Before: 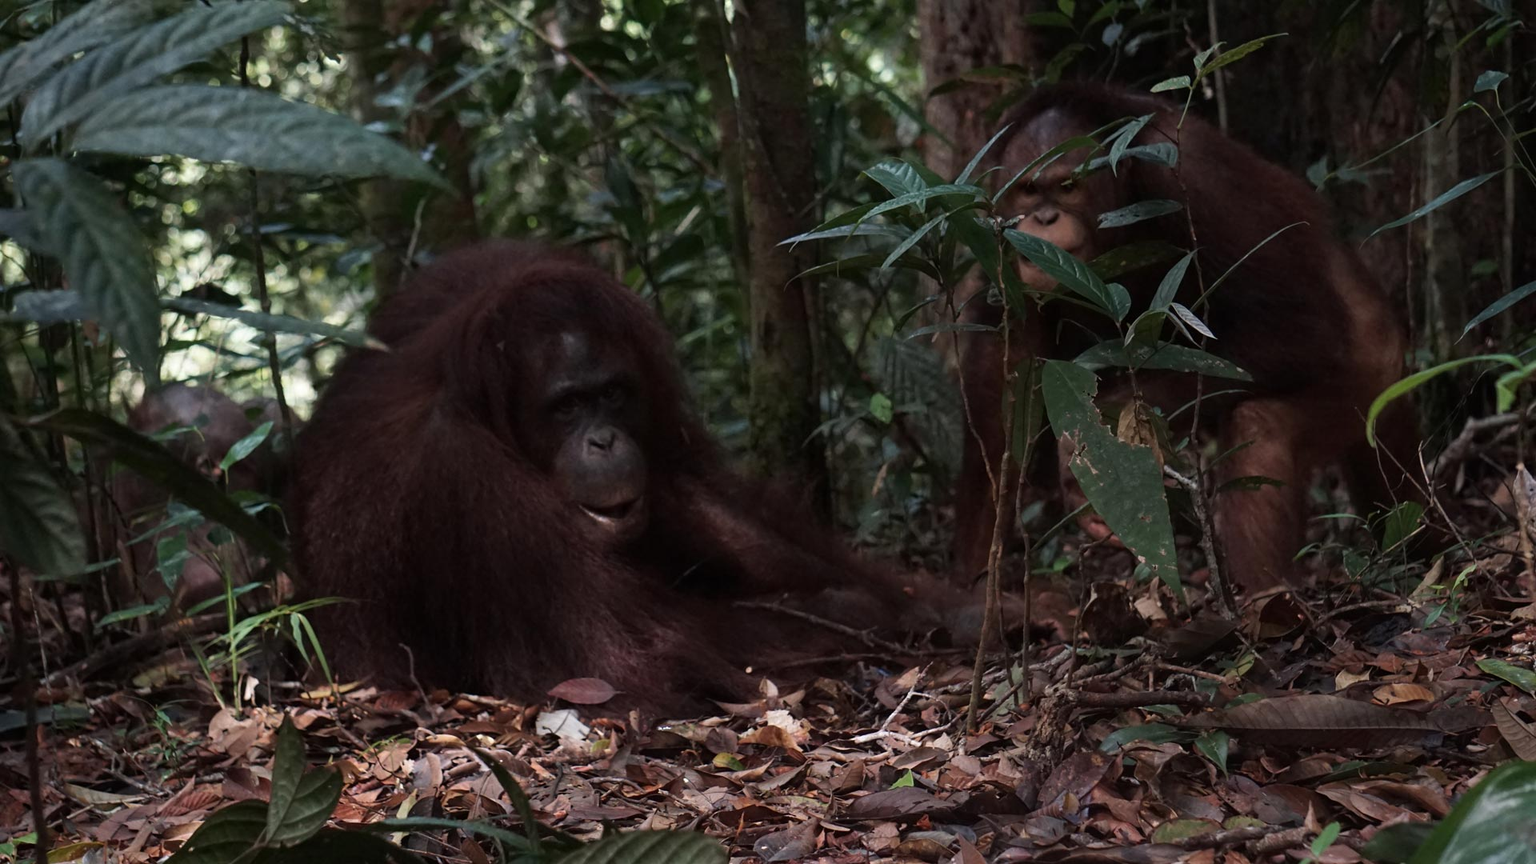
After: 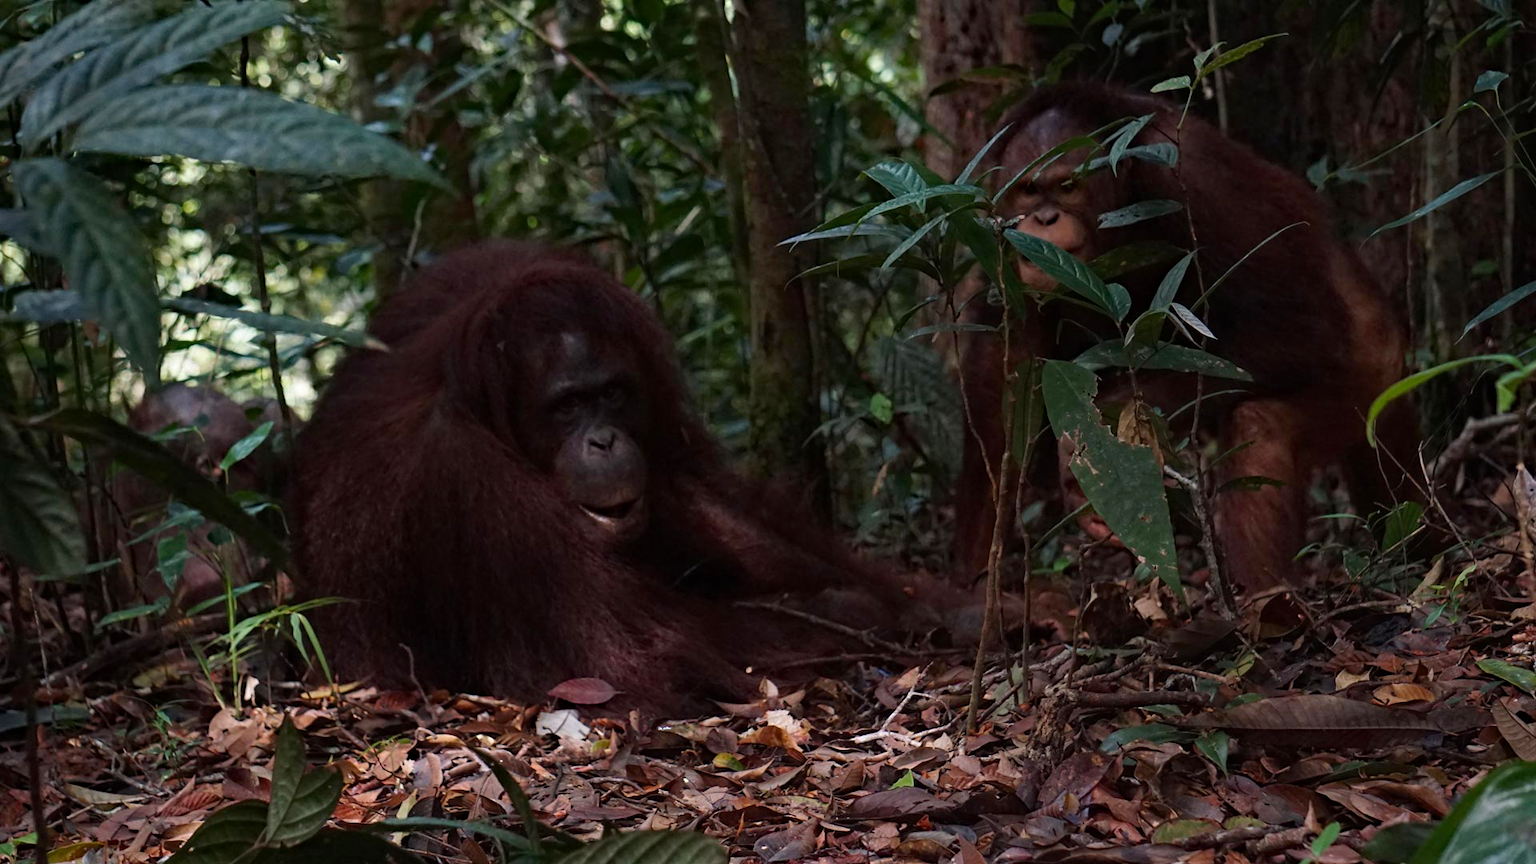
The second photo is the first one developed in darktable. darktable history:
haze removal: compatibility mode true, adaptive false
color balance rgb: linear chroma grading › shadows -8%, linear chroma grading › global chroma 10%, perceptual saturation grading › global saturation 2%, perceptual saturation grading › highlights -2%, perceptual saturation grading › mid-tones 4%, perceptual saturation grading › shadows 8%, perceptual brilliance grading › global brilliance 2%, perceptual brilliance grading › highlights -4%, global vibrance 16%, saturation formula JzAzBz (2021)
